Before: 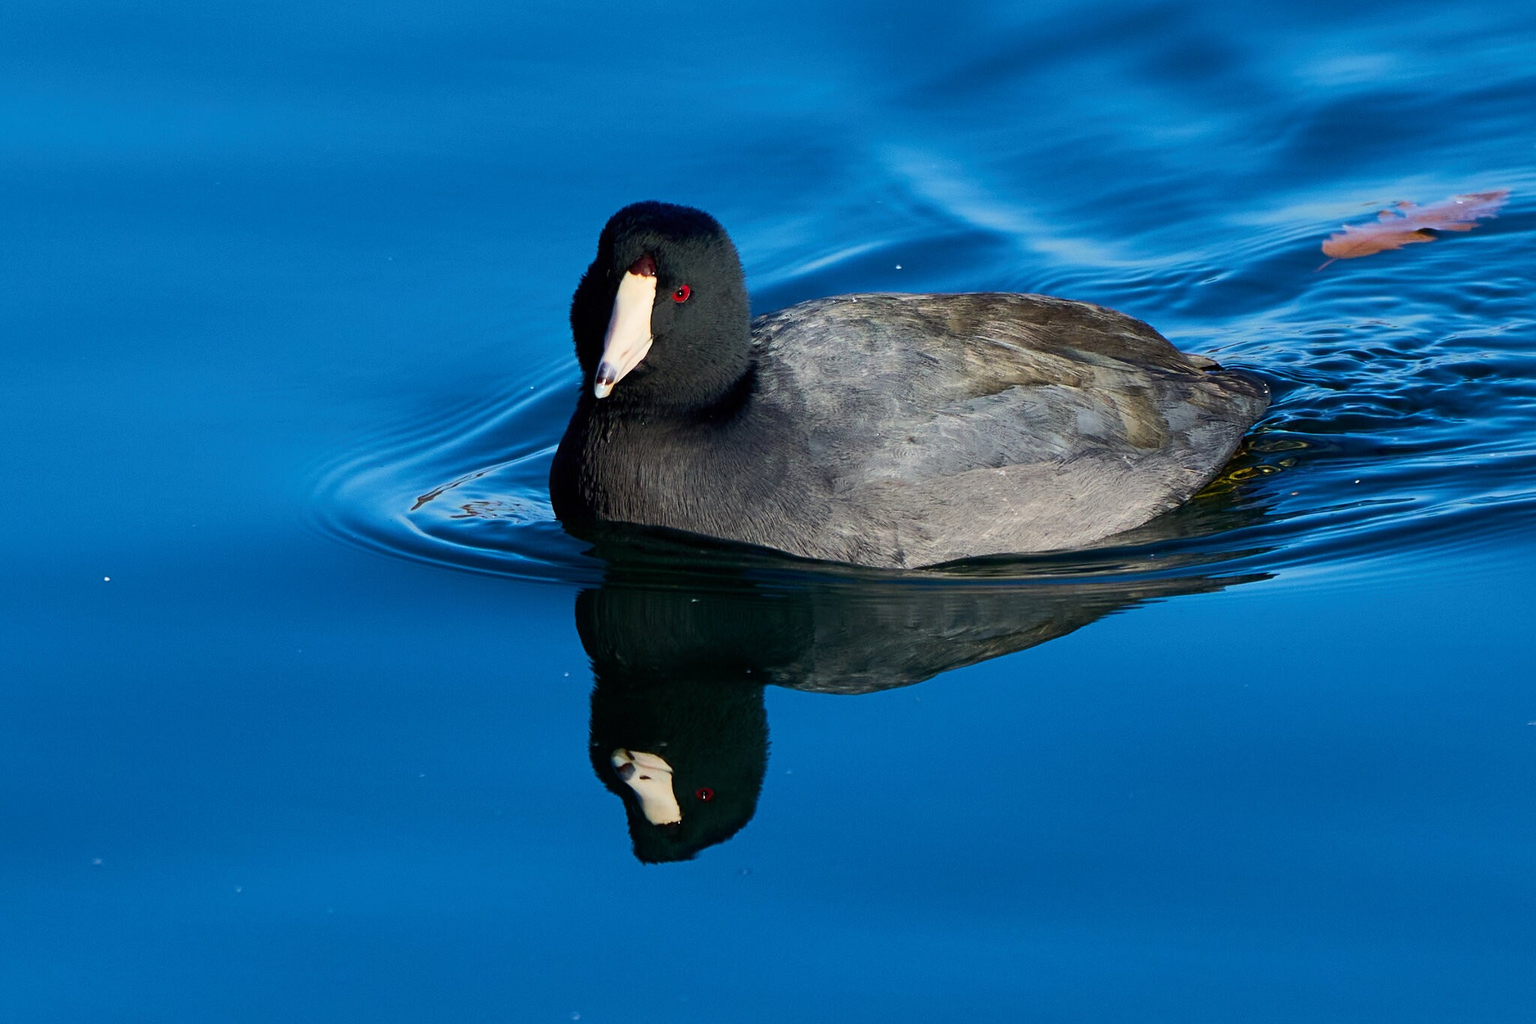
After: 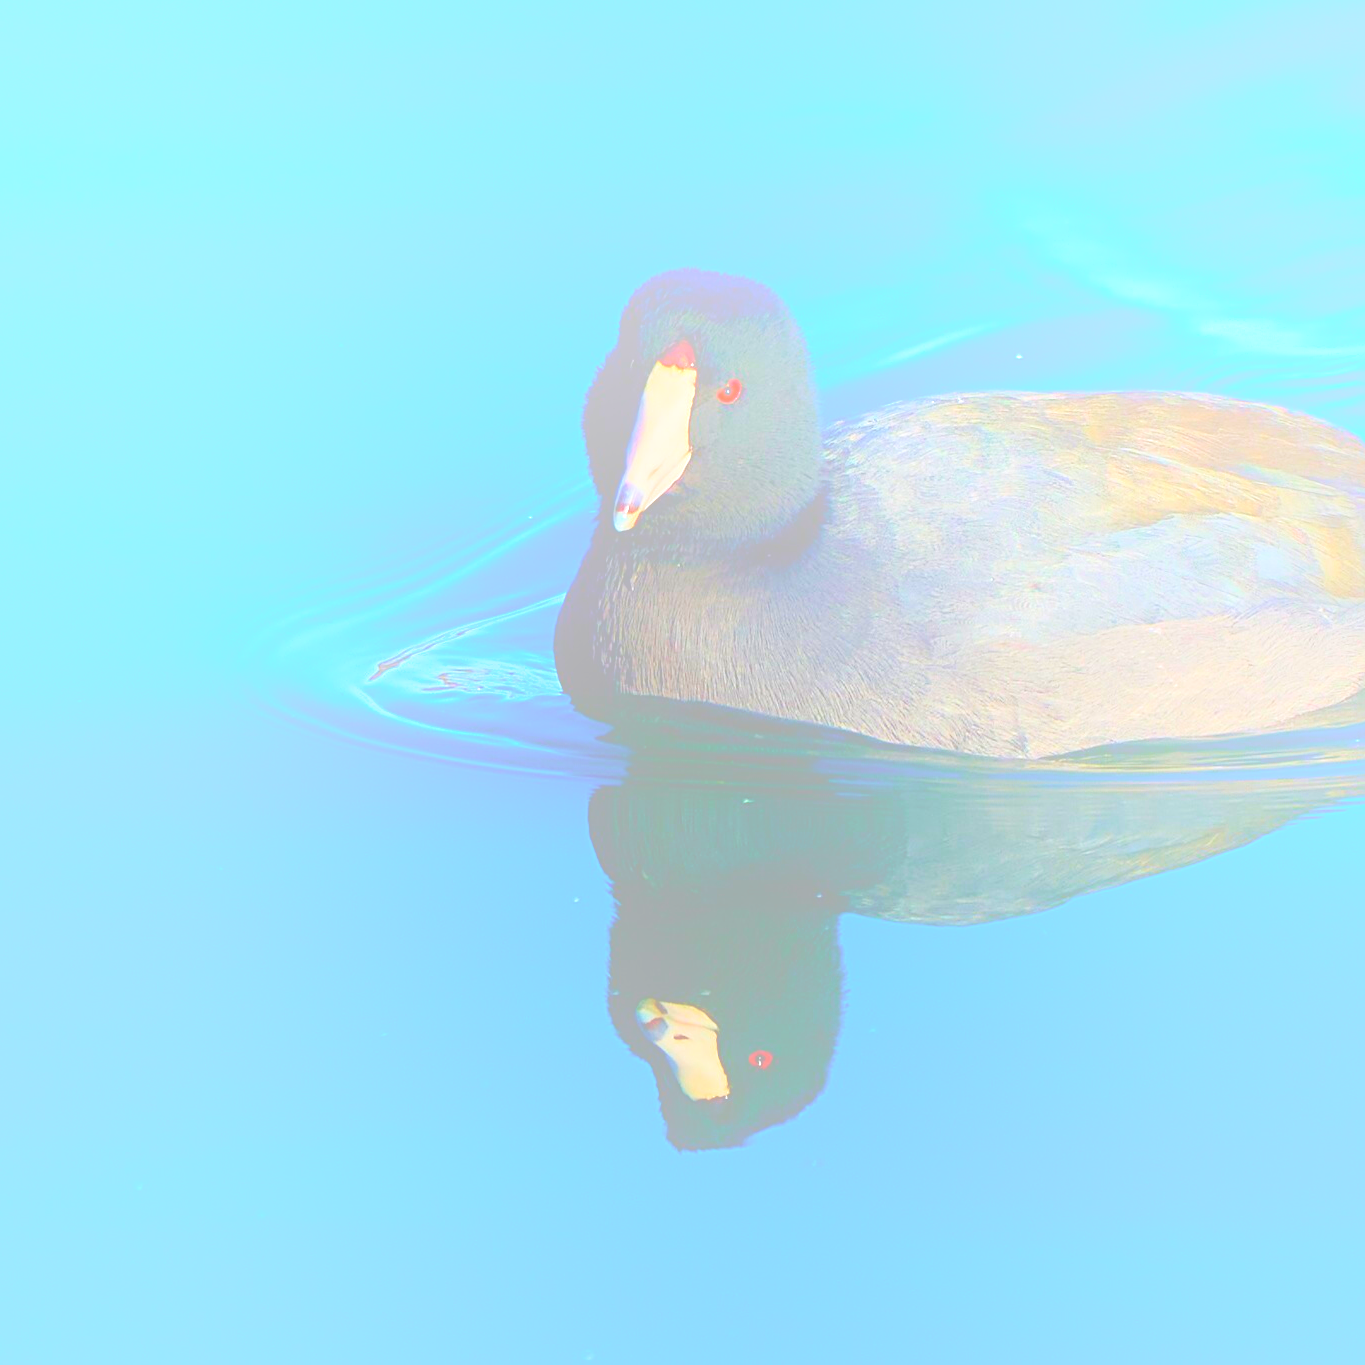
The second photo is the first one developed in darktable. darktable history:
contrast brightness saturation: contrast -0.11
sharpen: on, module defaults
levels: levels [0, 0.435, 0.917]
crop and rotate: left 8.786%, right 24.548%
velvia: strength 45%
bloom: size 70%, threshold 25%, strength 70%
